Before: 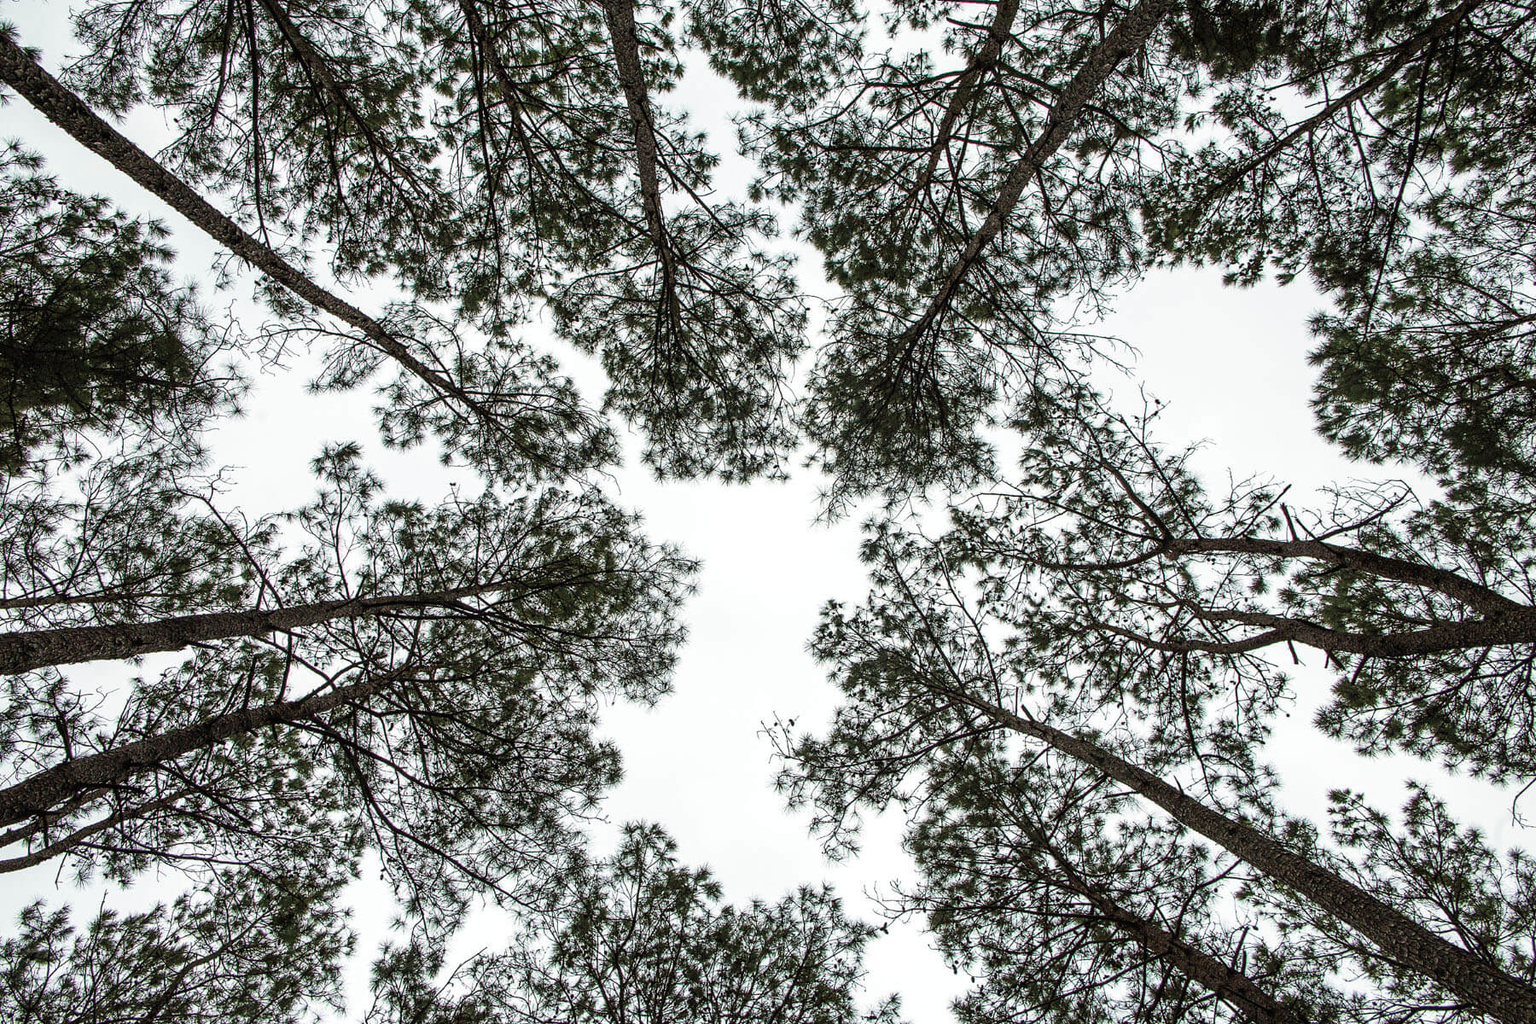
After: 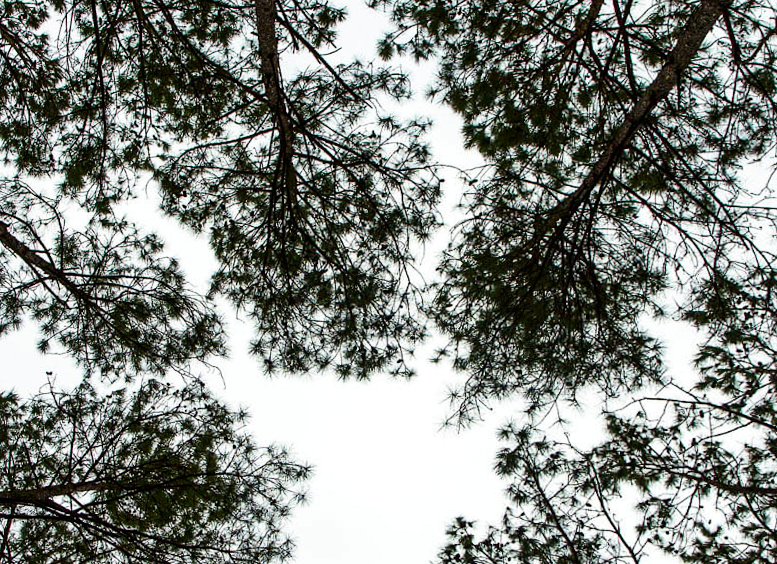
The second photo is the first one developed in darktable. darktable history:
rotate and perspective: rotation 1.69°, lens shift (vertical) -0.023, lens shift (horizontal) -0.291, crop left 0.025, crop right 0.988, crop top 0.092, crop bottom 0.842
contrast brightness saturation: contrast 0.19, brightness -0.11, saturation 0.21
crop: left 20.248%, top 10.86%, right 35.675%, bottom 34.321%
